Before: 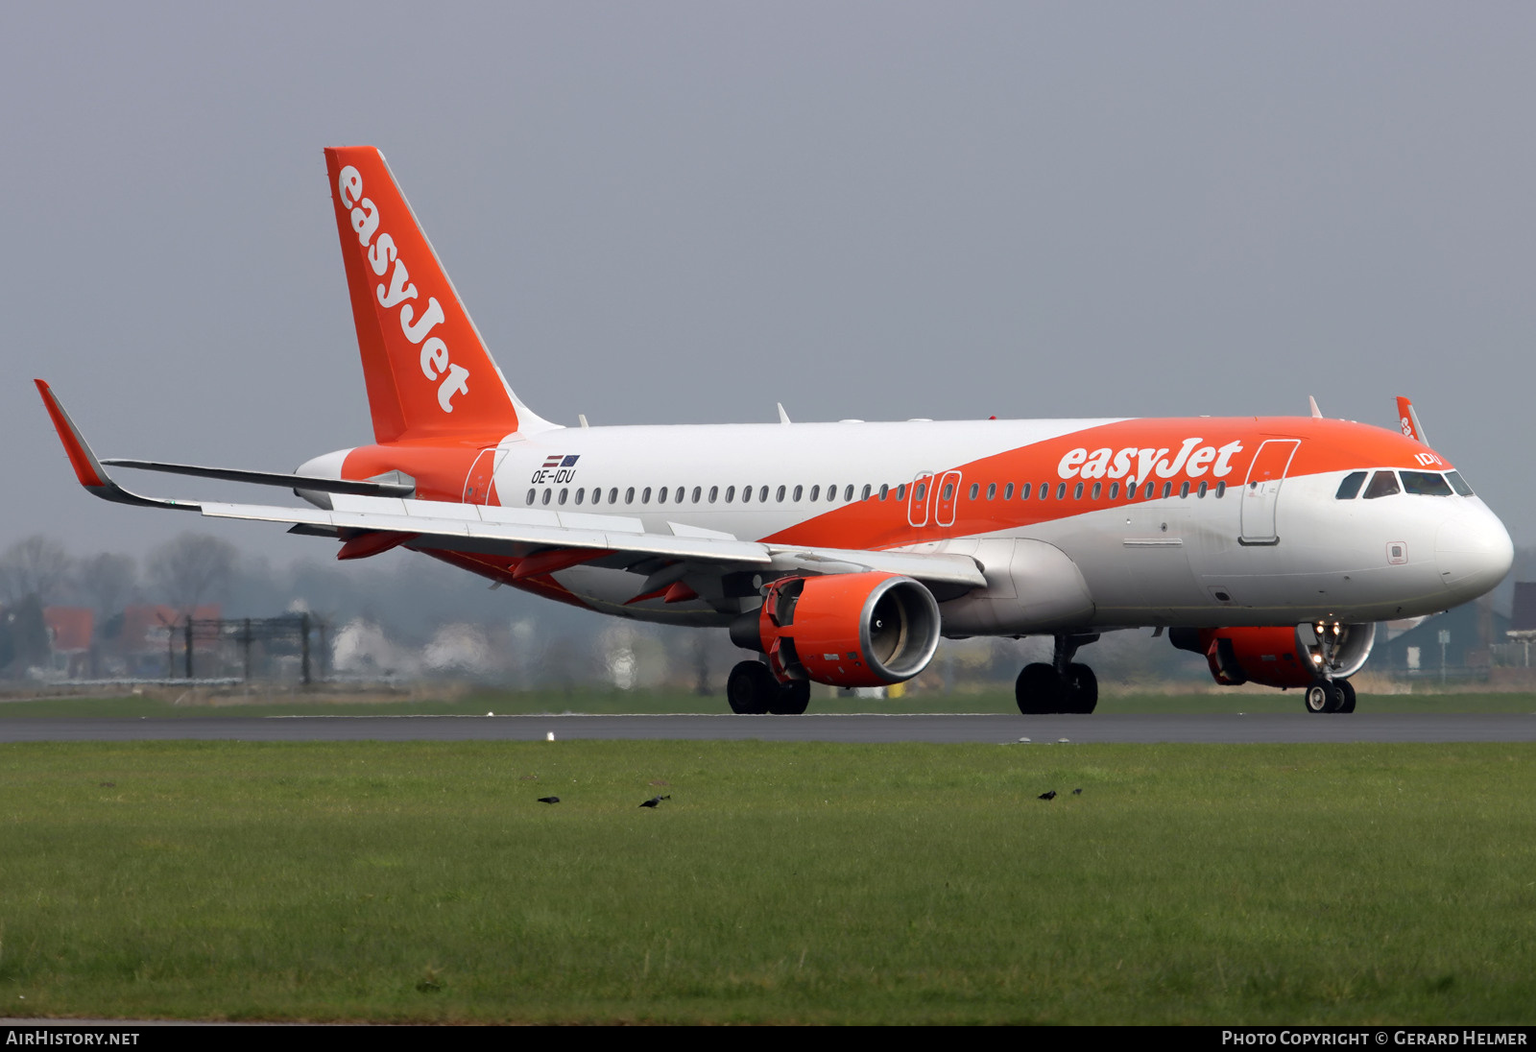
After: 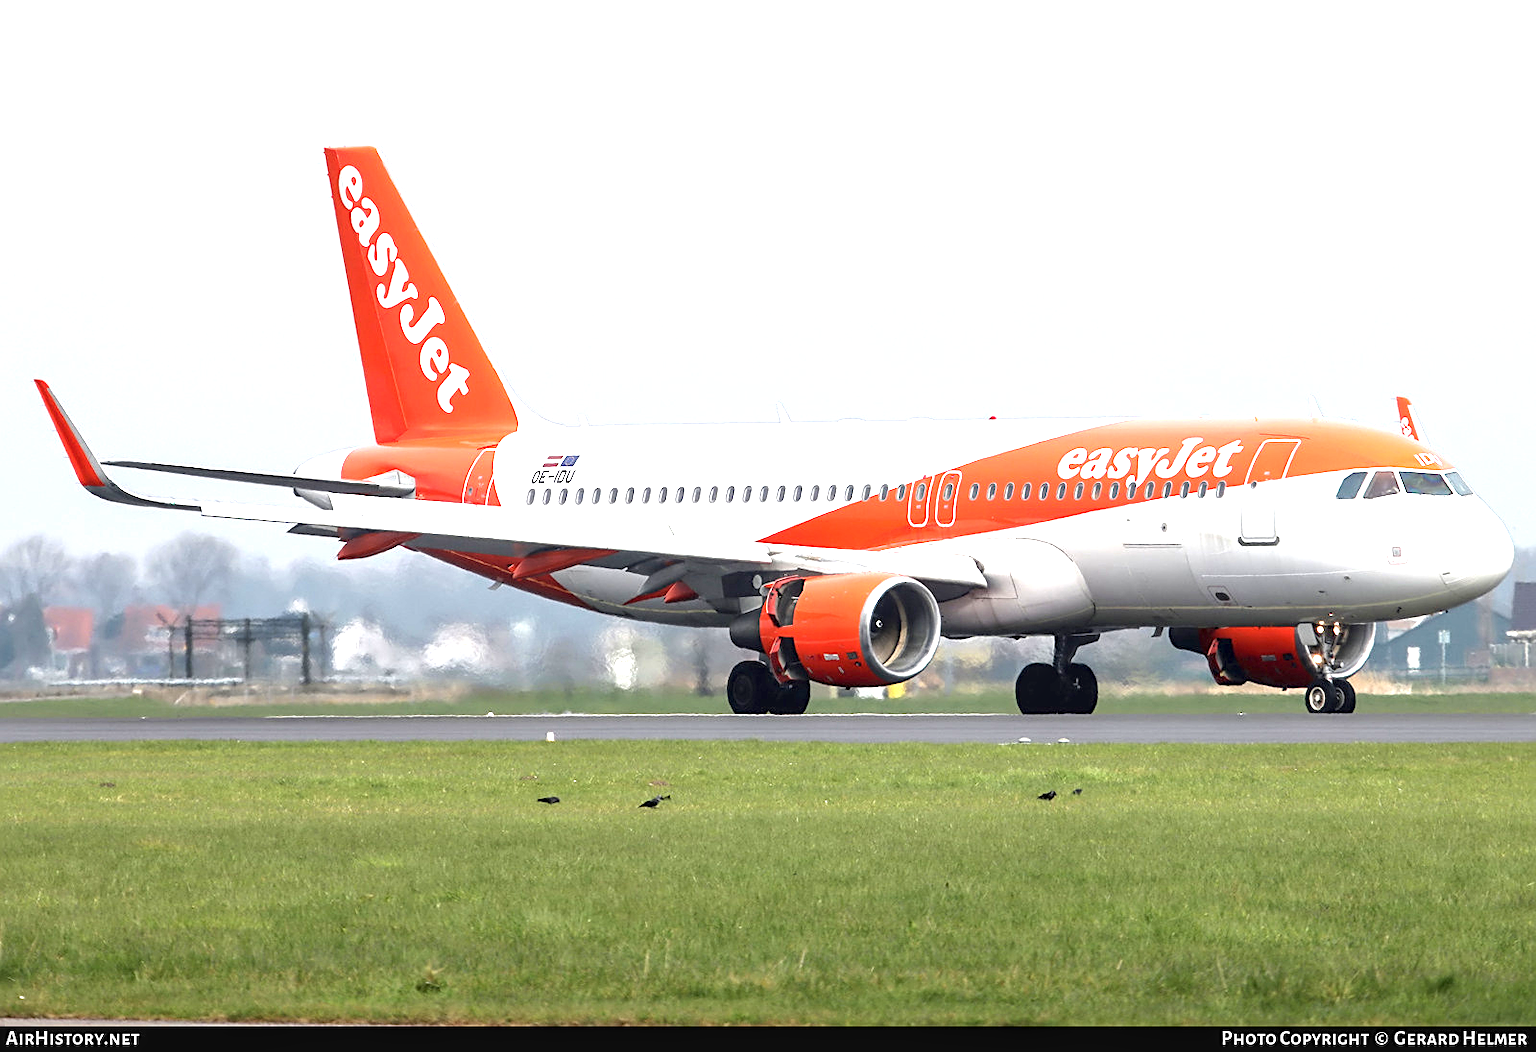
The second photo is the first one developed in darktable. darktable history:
local contrast: on, module defaults
exposure: black level correction 0, exposure 1.753 EV, compensate highlight preservation false
sharpen: on, module defaults
